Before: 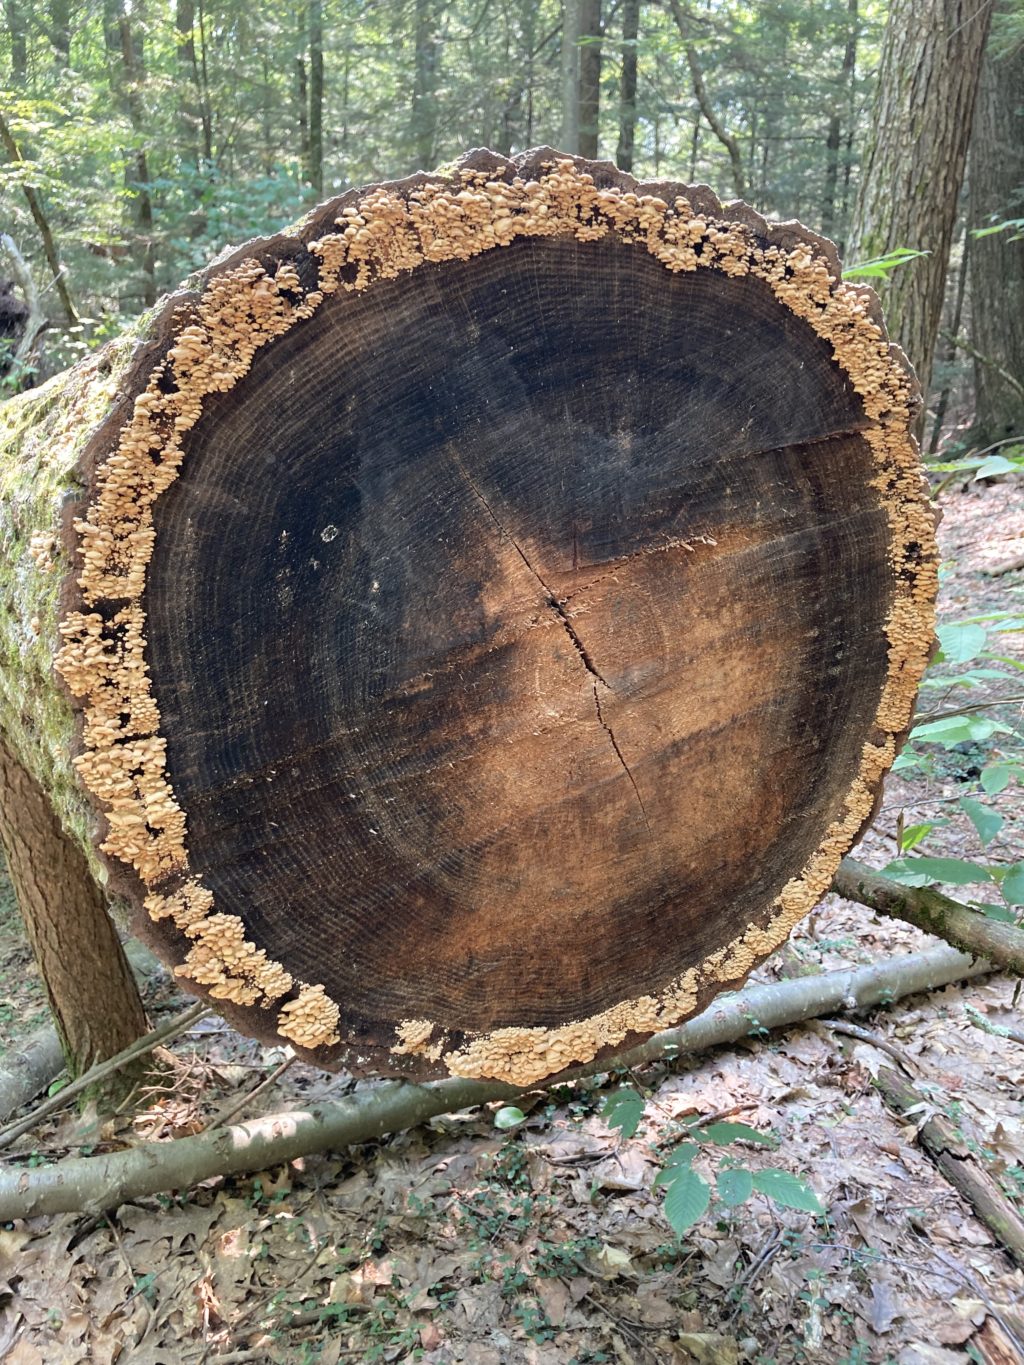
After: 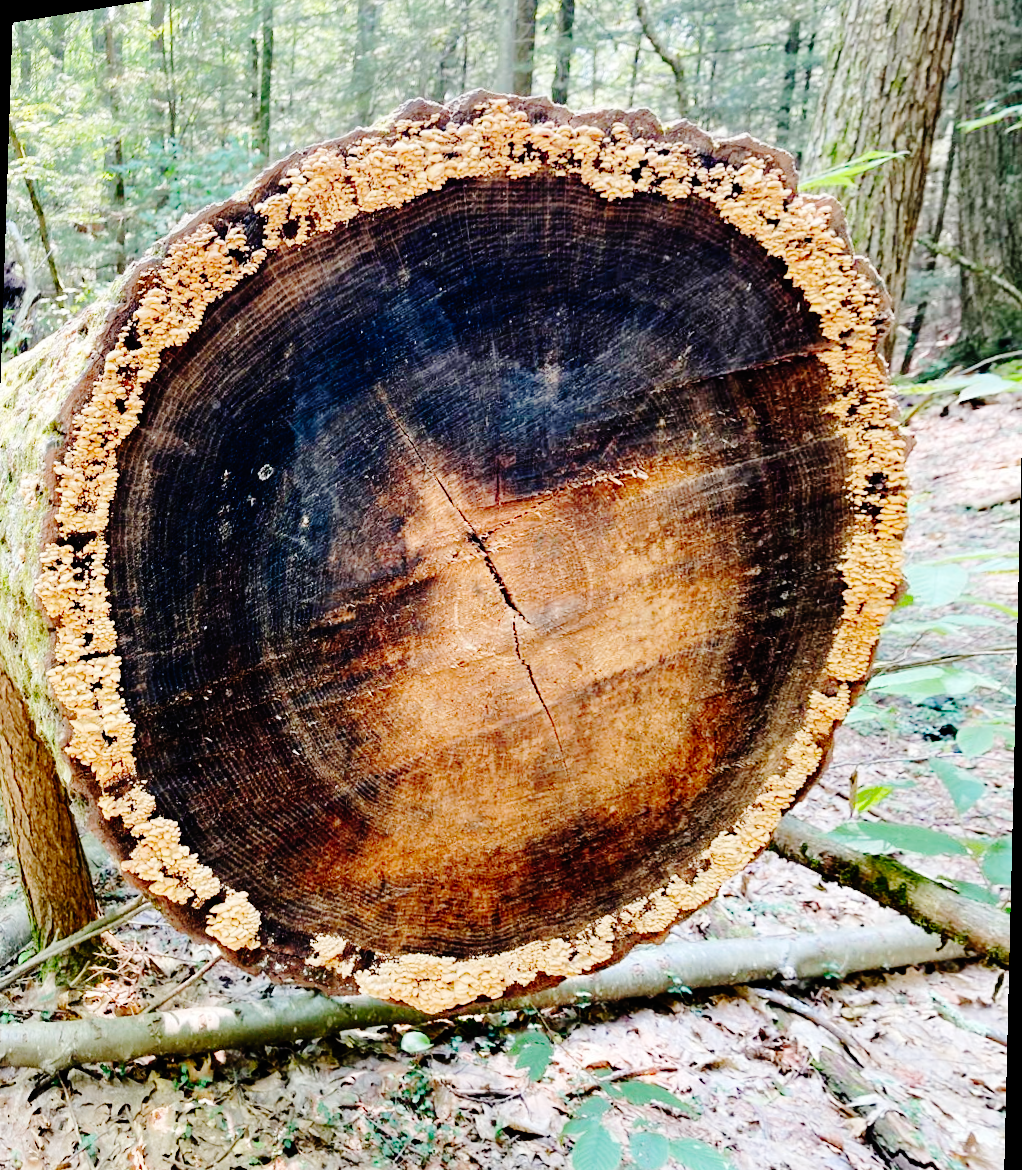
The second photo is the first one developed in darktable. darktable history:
rotate and perspective: rotation 1.69°, lens shift (vertical) -0.023, lens shift (horizontal) -0.291, crop left 0.025, crop right 0.988, crop top 0.092, crop bottom 0.842
levels: levels [0, 0.498, 1]
base curve: curves: ch0 [(0, 0) (0.036, 0.01) (0.123, 0.254) (0.258, 0.504) (0.507, 0.748) (1, 1)], preserve colors none
